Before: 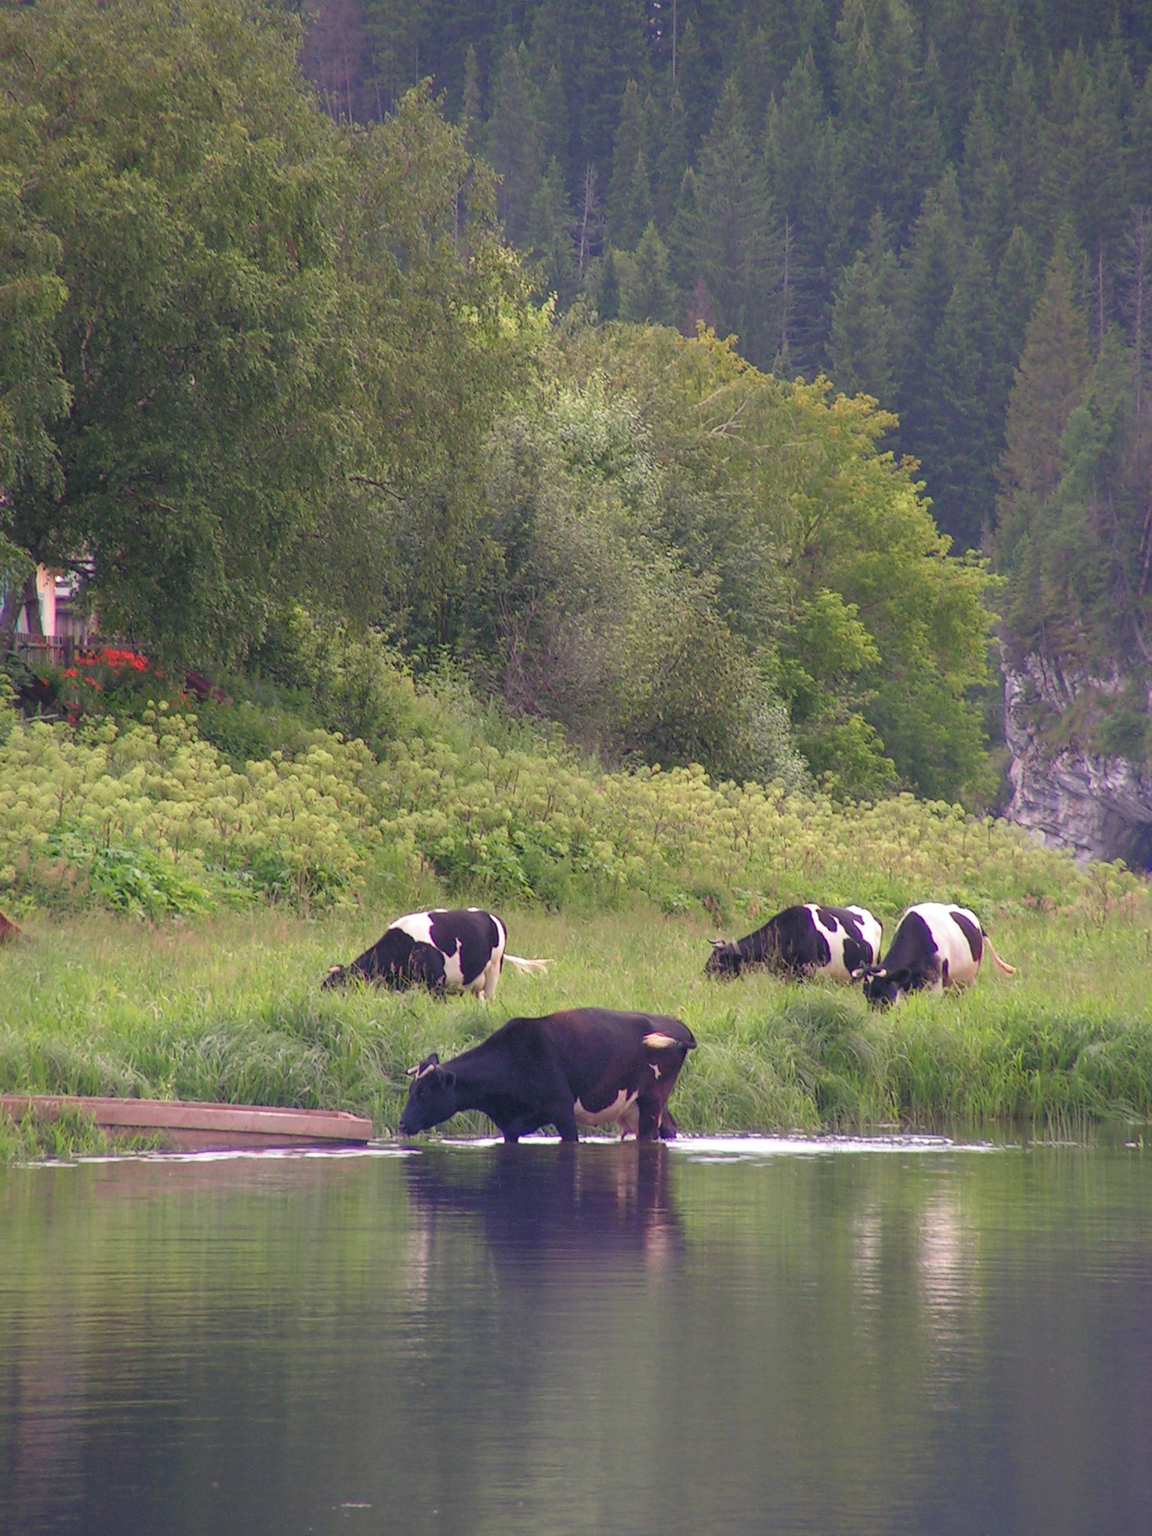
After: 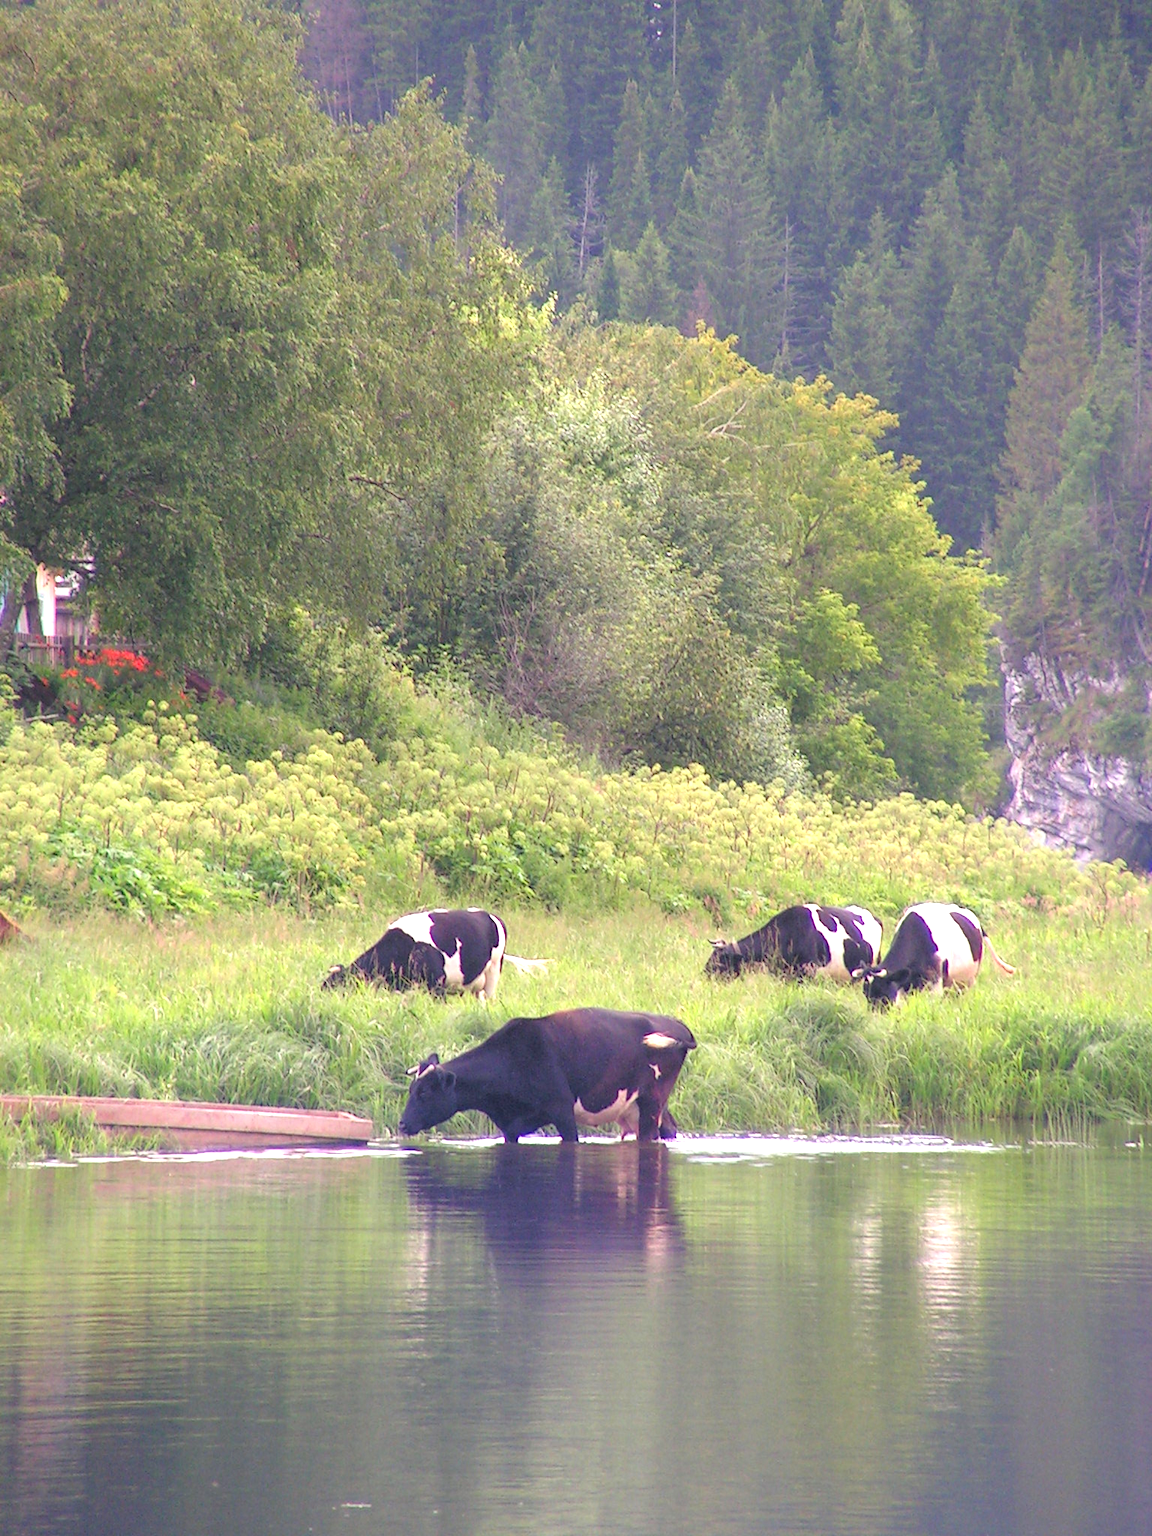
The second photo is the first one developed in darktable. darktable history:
exposure: exposure 0.992 EV, compensate highlight preservation false
